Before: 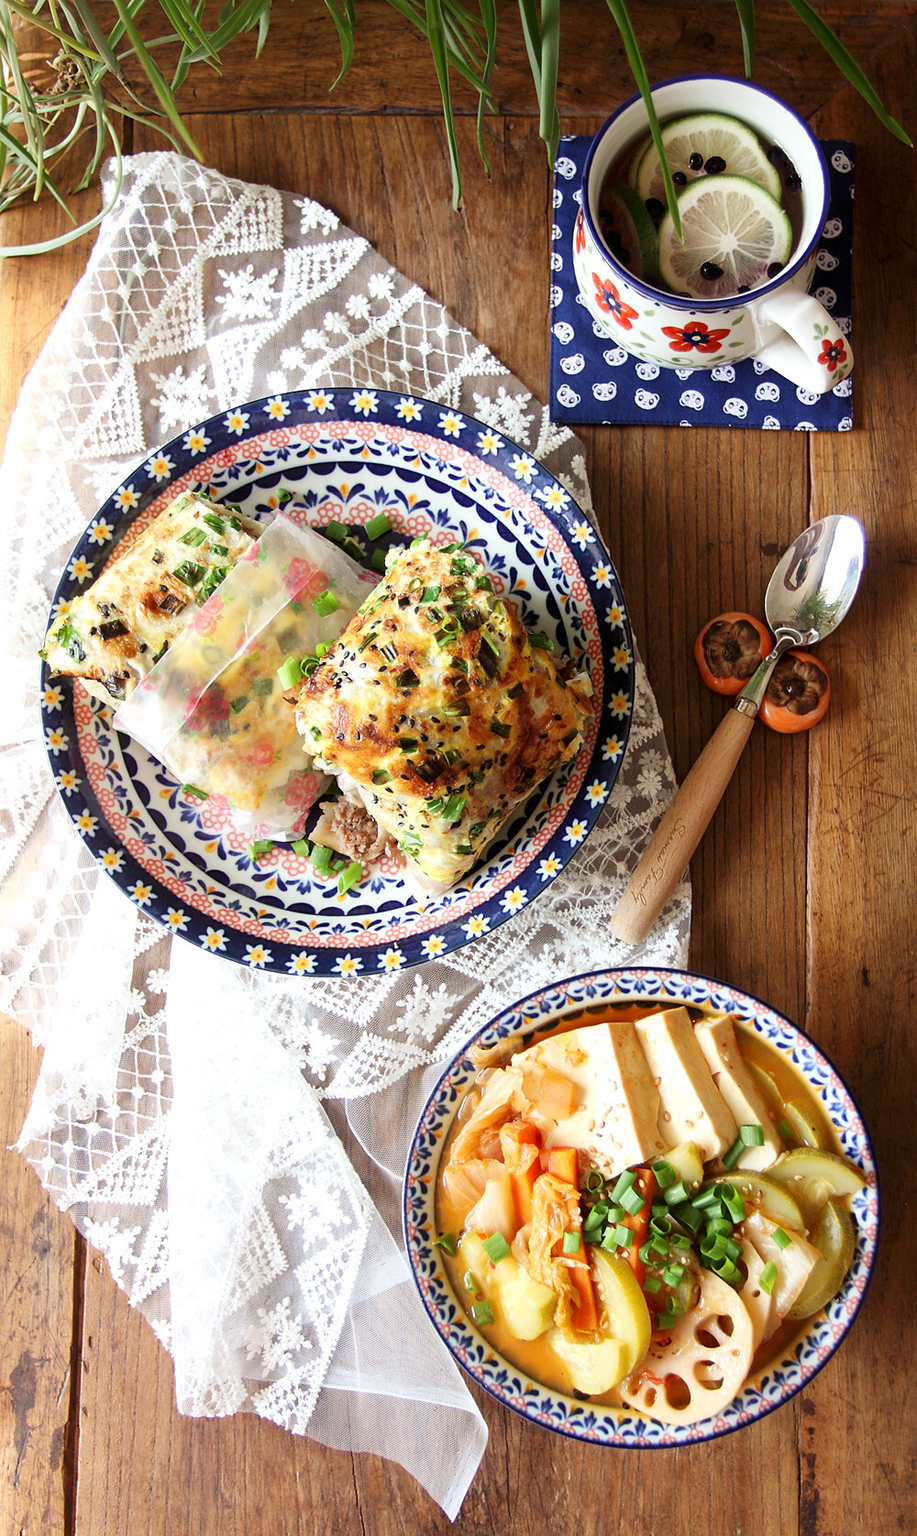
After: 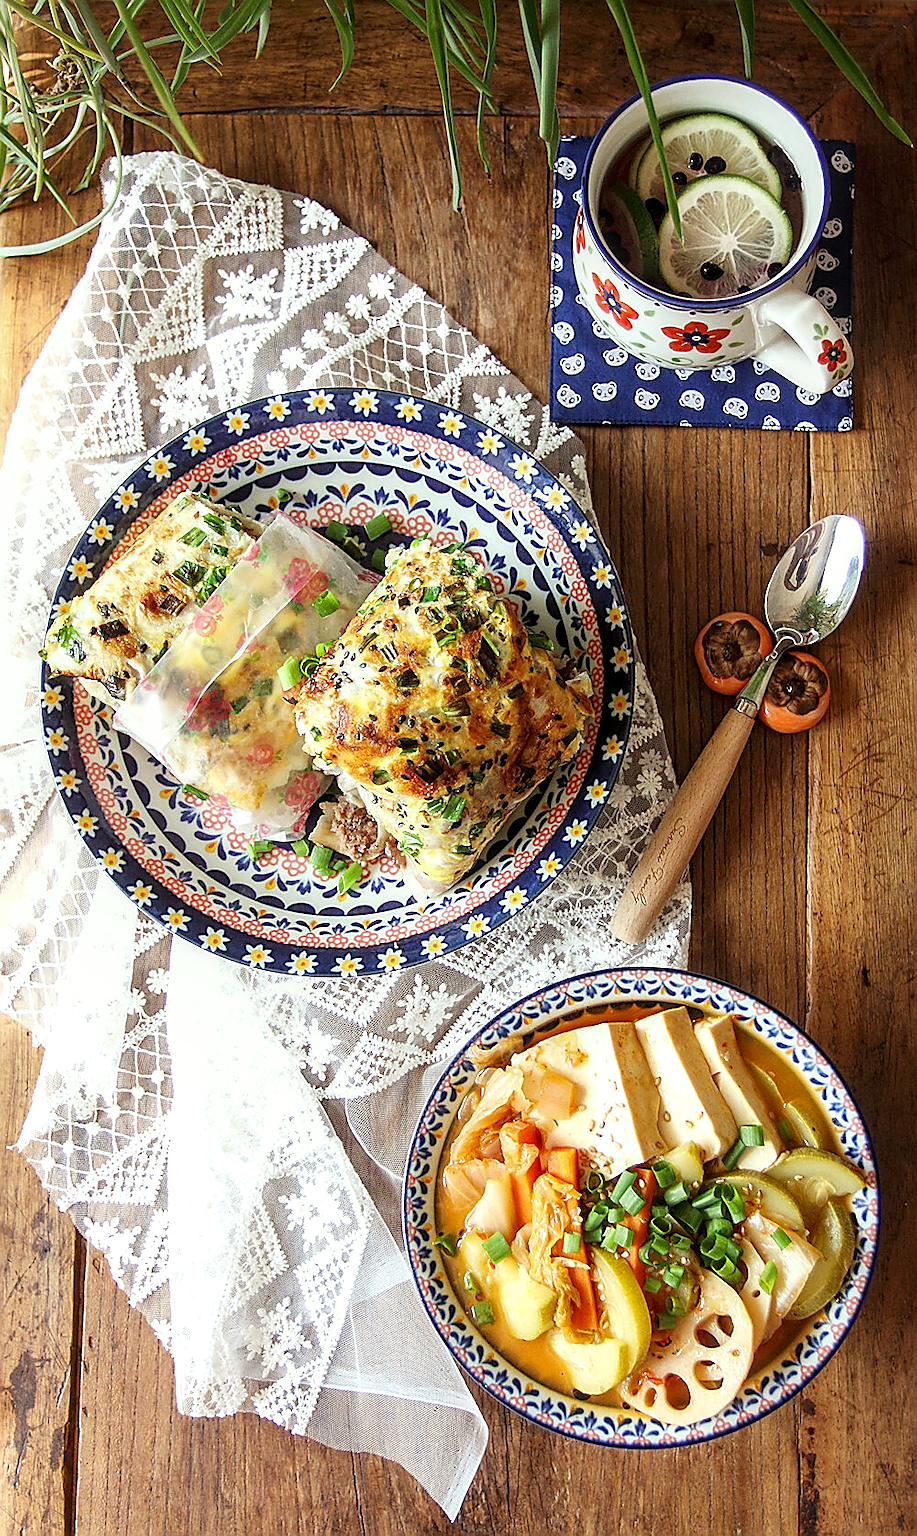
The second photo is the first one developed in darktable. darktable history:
sharpen: radius 1.381, amount 1.26, threshold 0.744
color correction: highlights a* -2.59, highlights b* 2.38
local contrast: detail 130%
